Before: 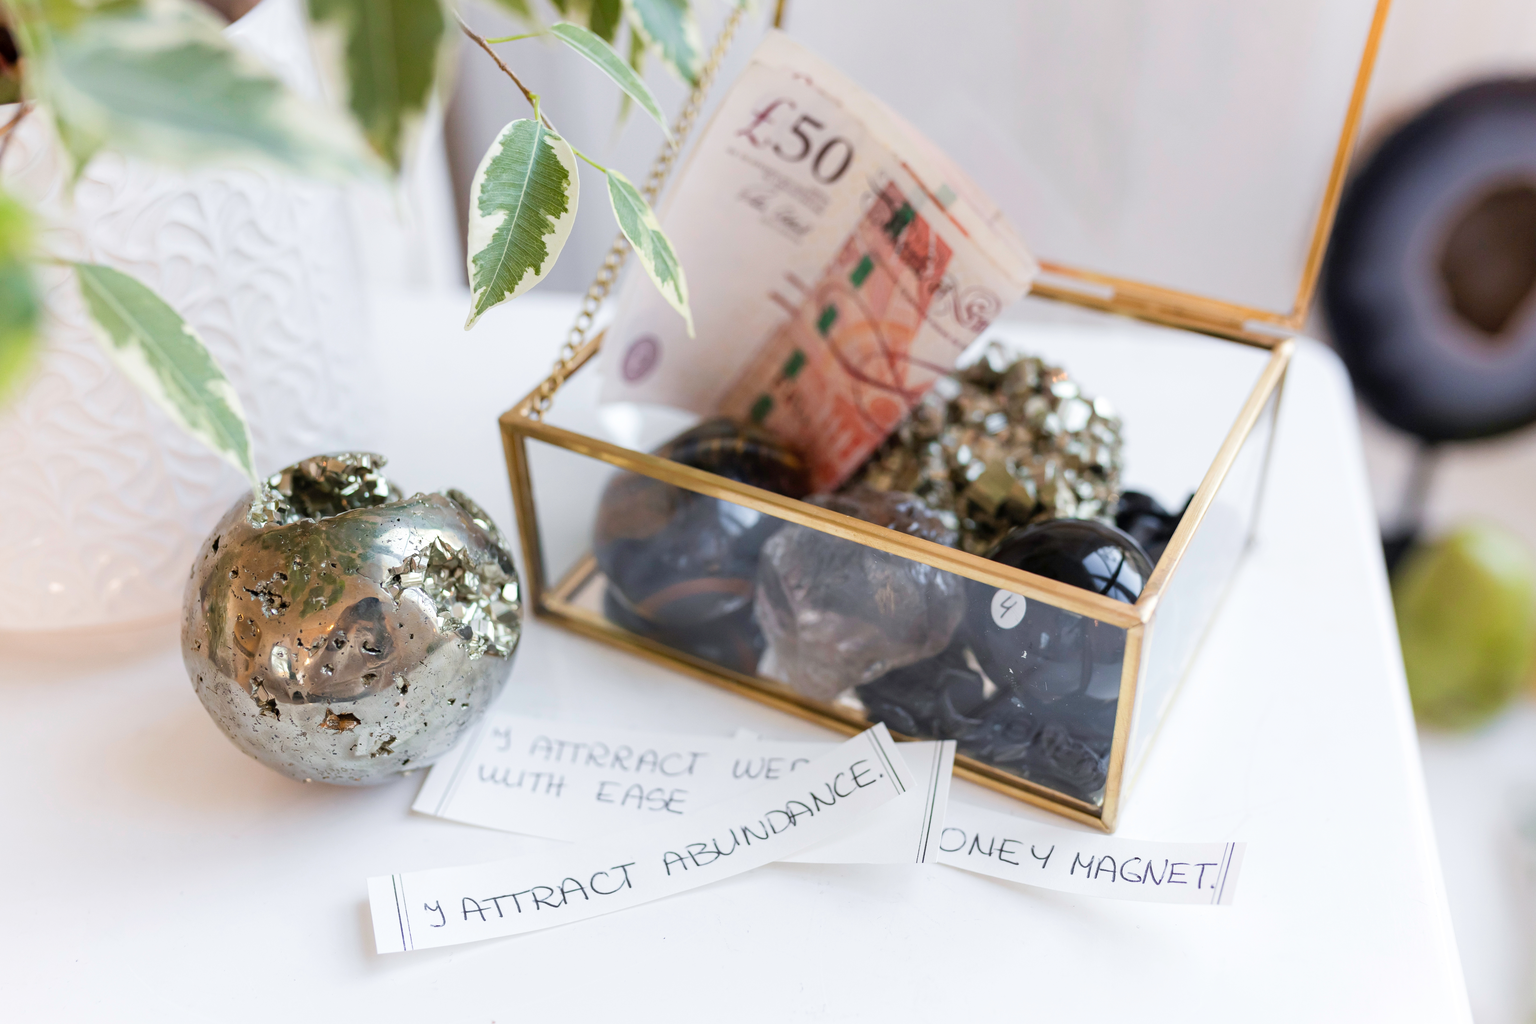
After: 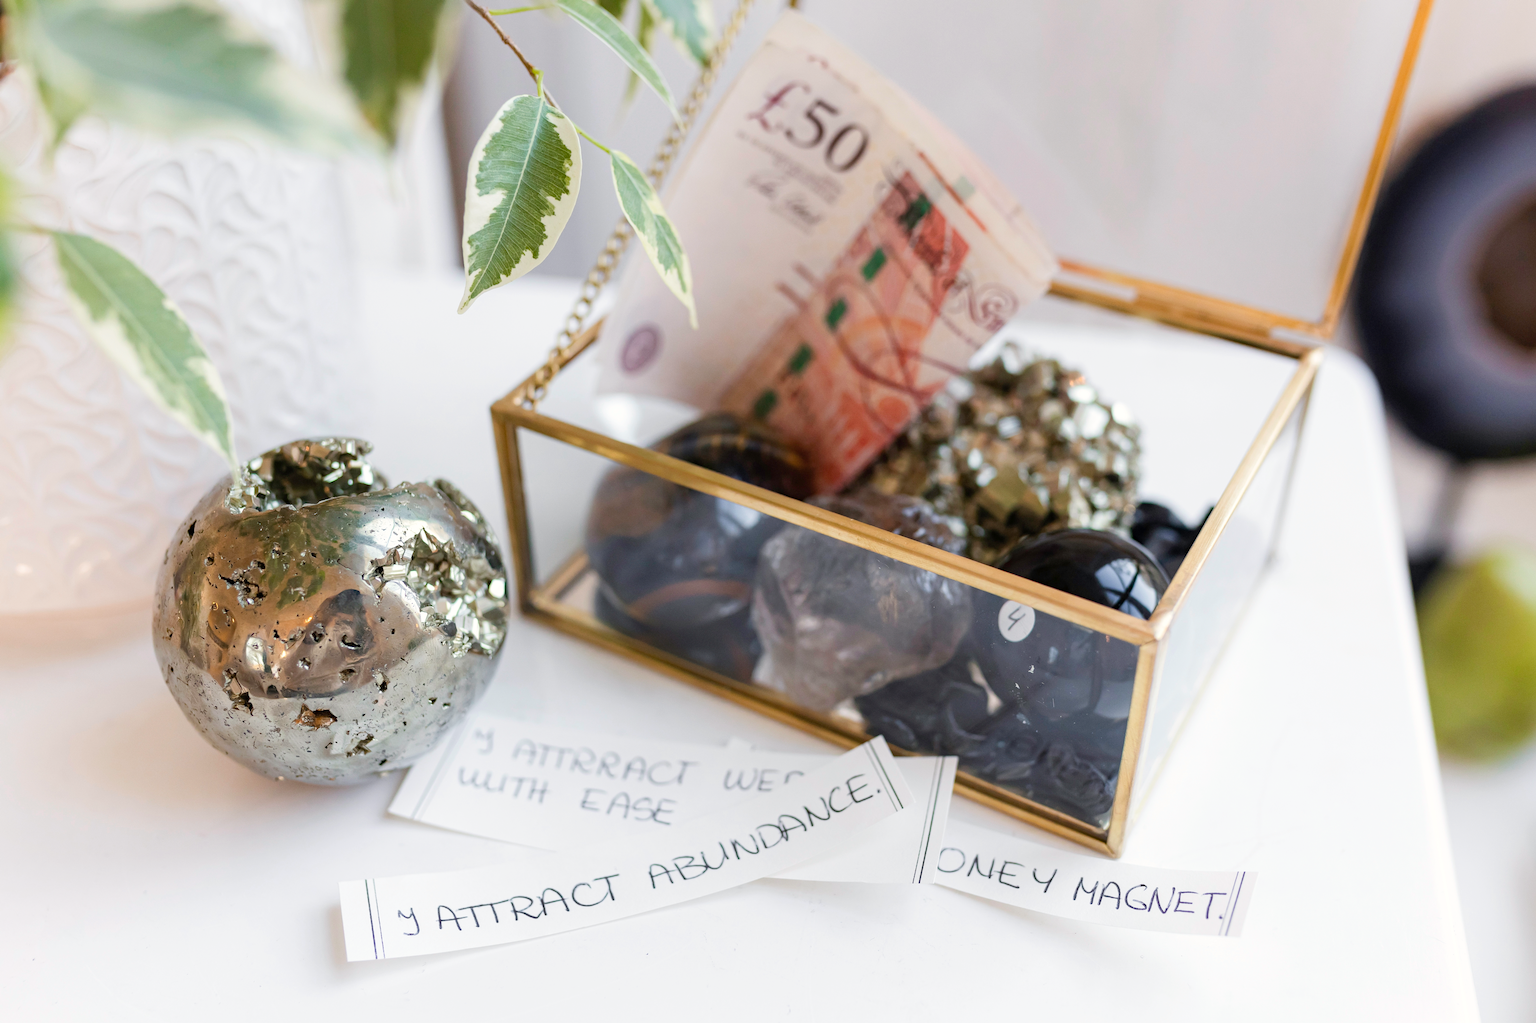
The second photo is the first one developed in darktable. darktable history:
white balance: red 1.009, blue 0.985
haze removal: compatibility mode true, adaptive false
crop and rotate: angle -1.69°
